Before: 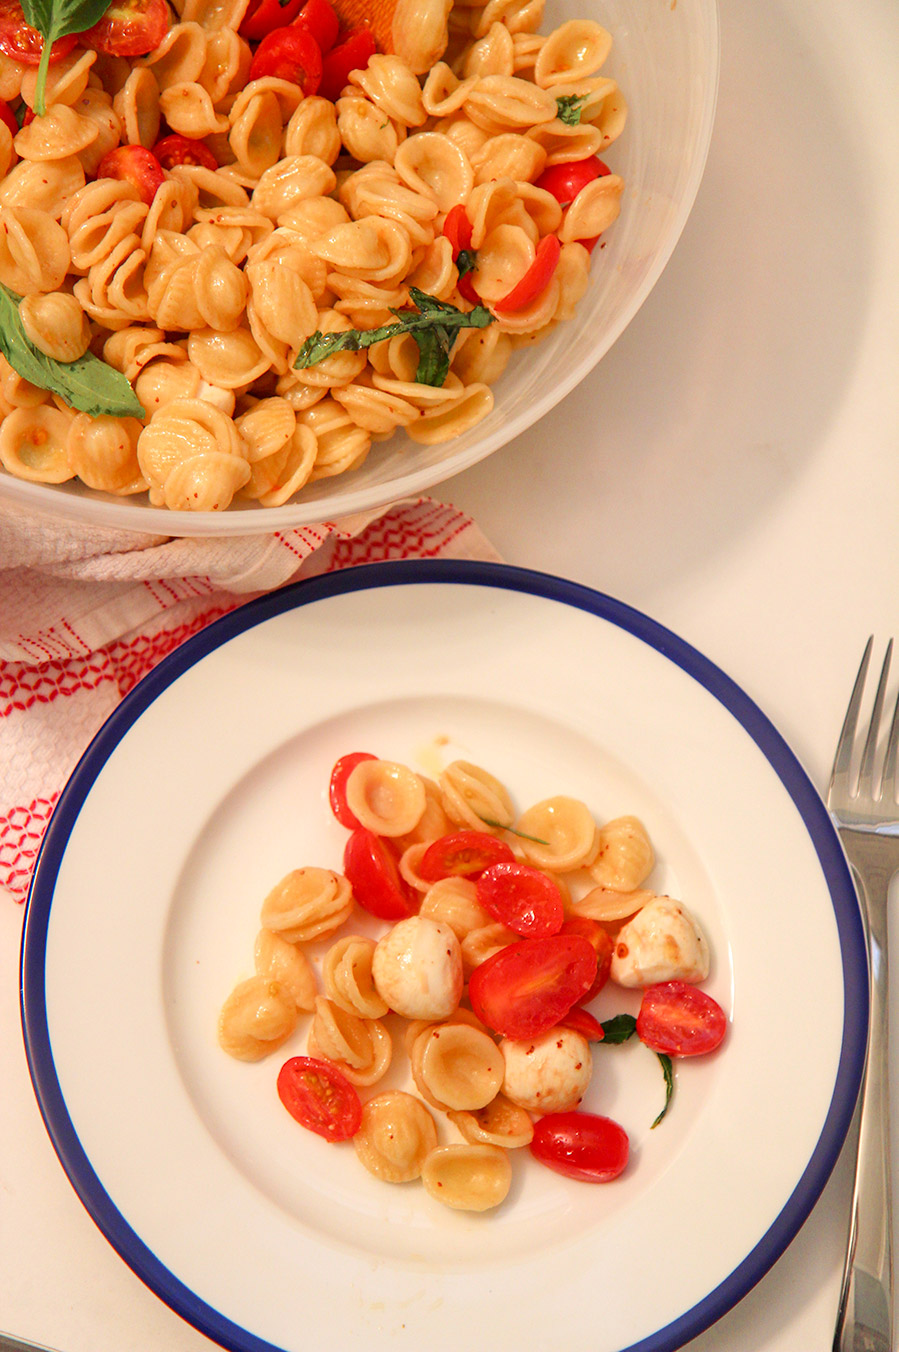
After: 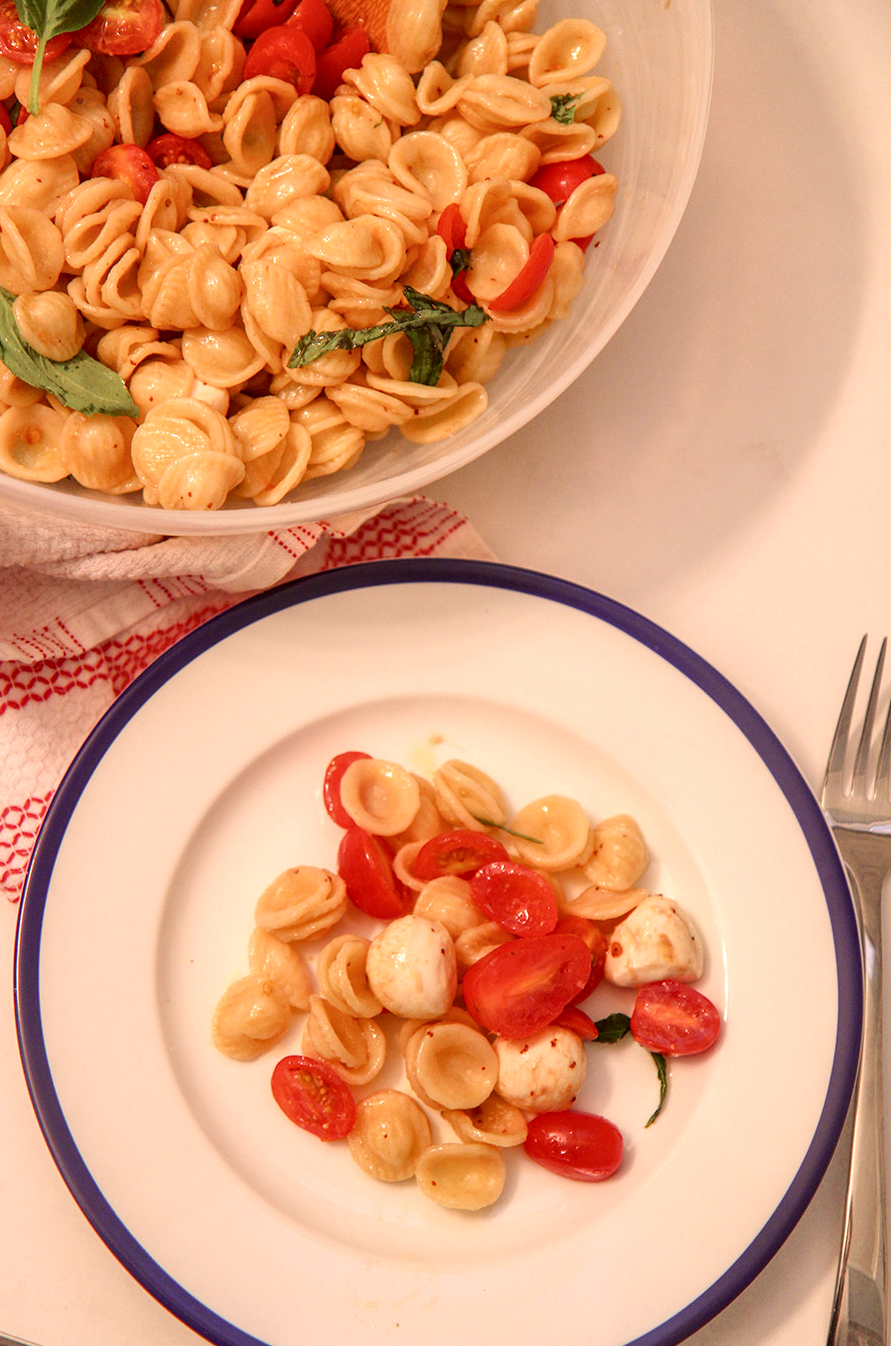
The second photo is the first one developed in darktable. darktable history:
color correction: highlights a* 10.18, highlights b* 9.78, shadows a* 8.3, shadows b* 7.55, saturation 0.824
local contrast: on, module defaults
crop and rotate: left 0.801%, top 0.144%, bottom 0.247%
